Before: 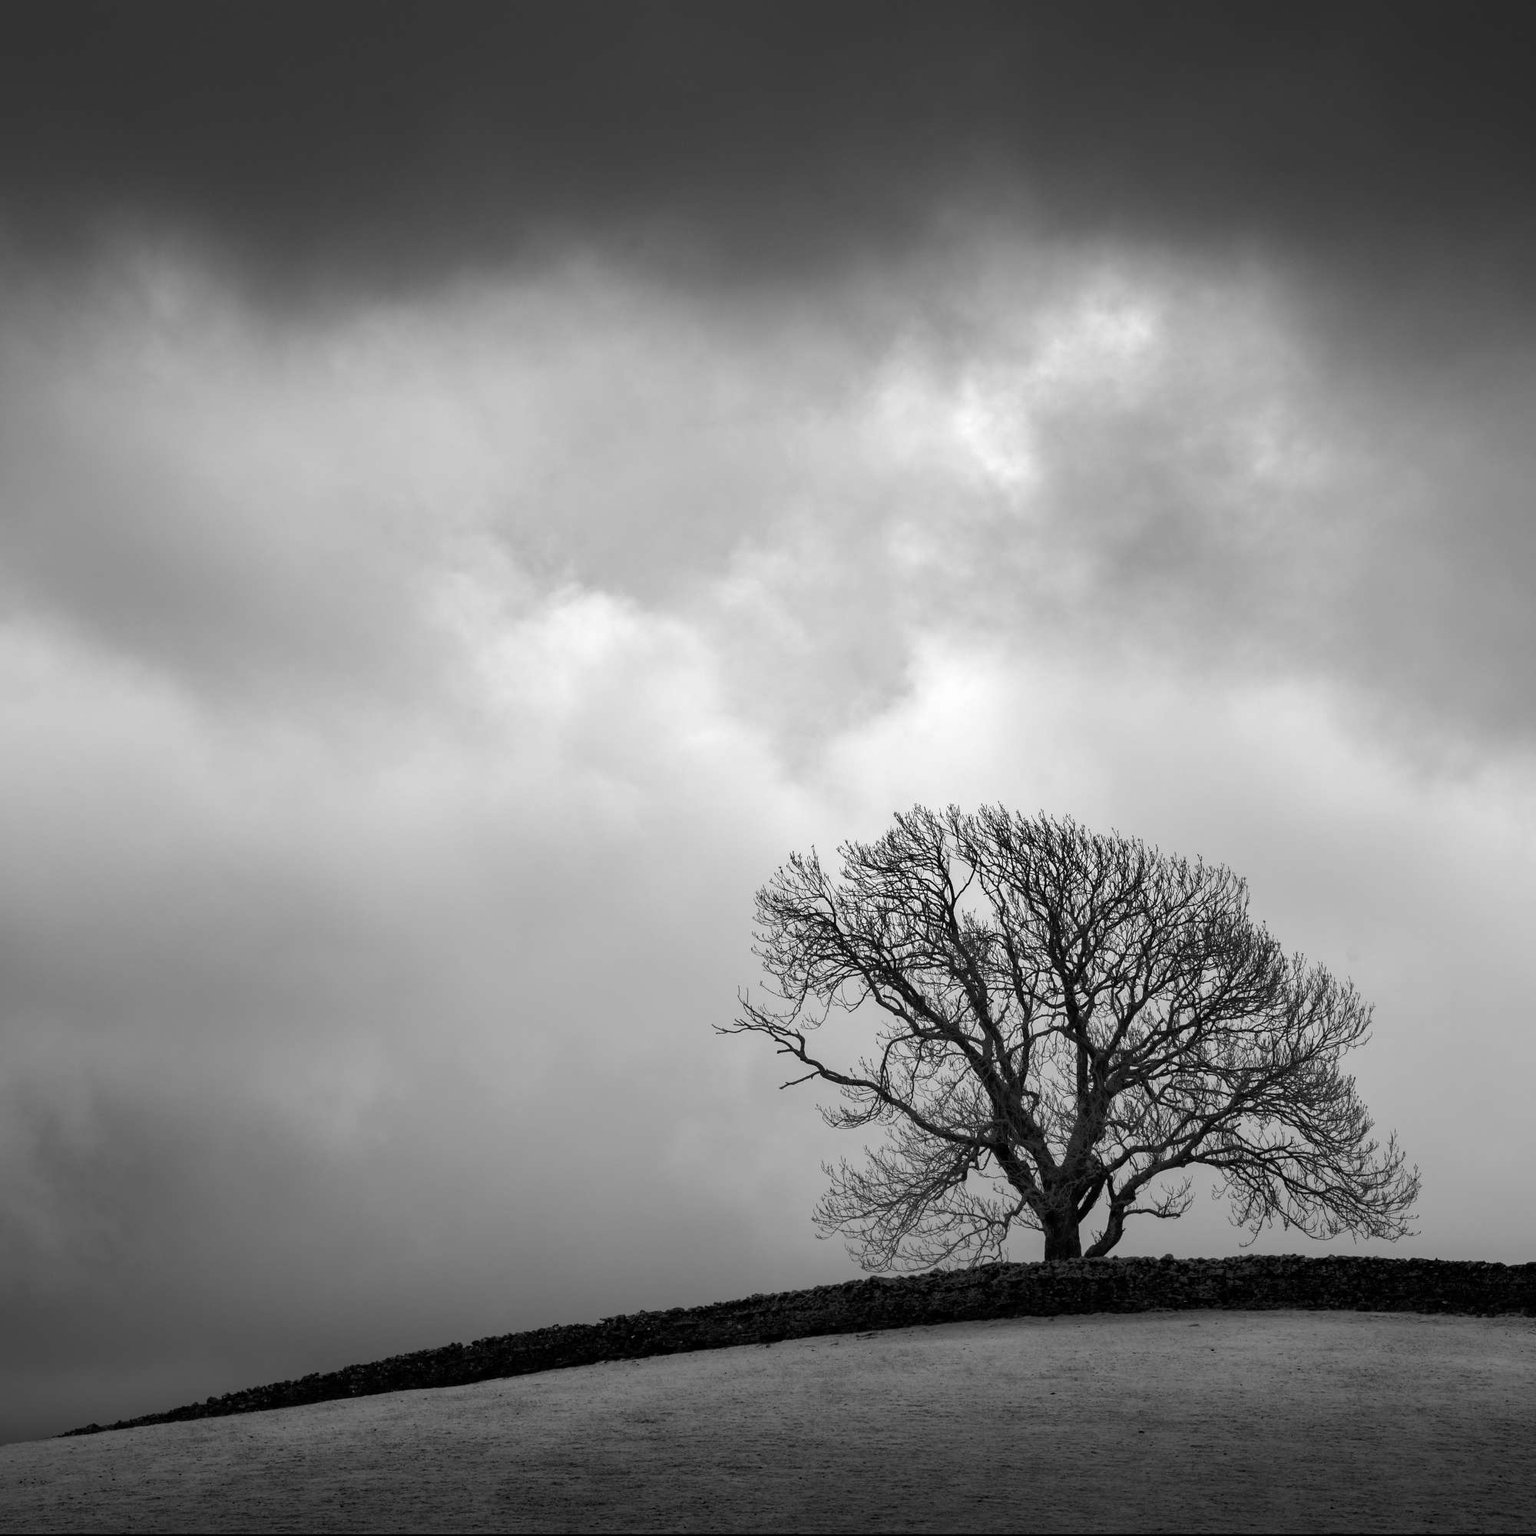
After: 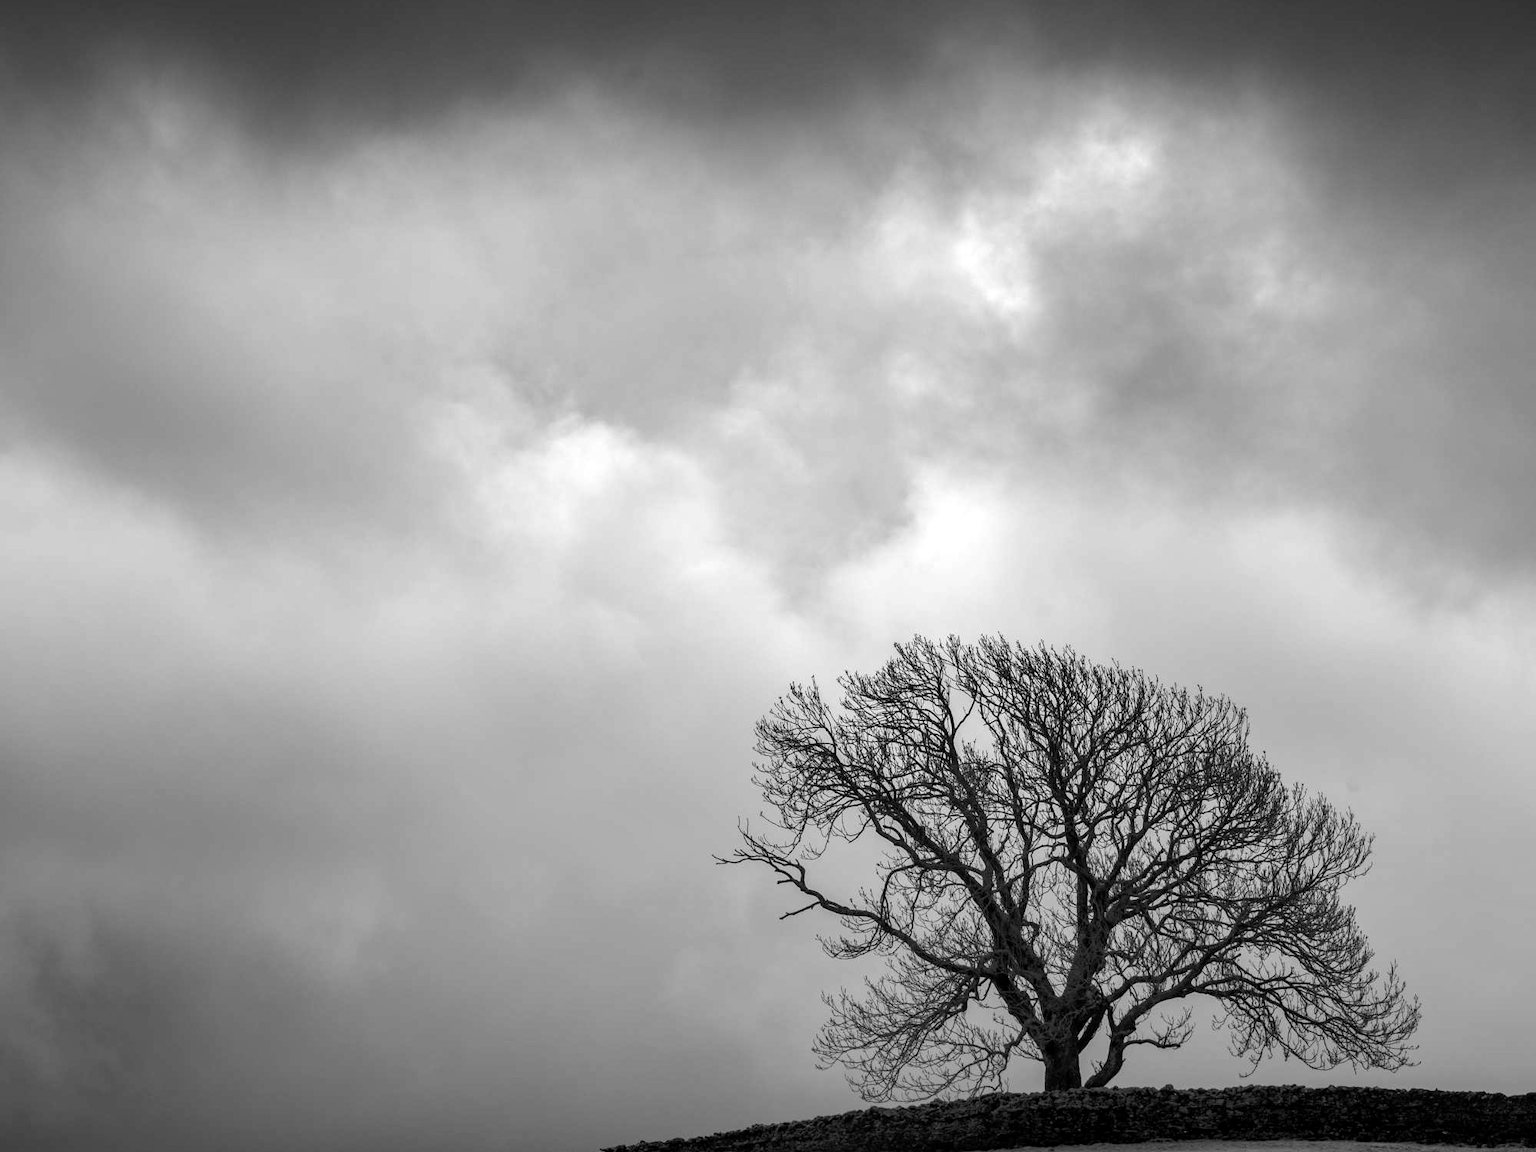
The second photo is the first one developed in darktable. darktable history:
crop: top 11.063%, bottom 13.885%
exposure: compensate highlight preservation false
local contrast: on, module defaults
